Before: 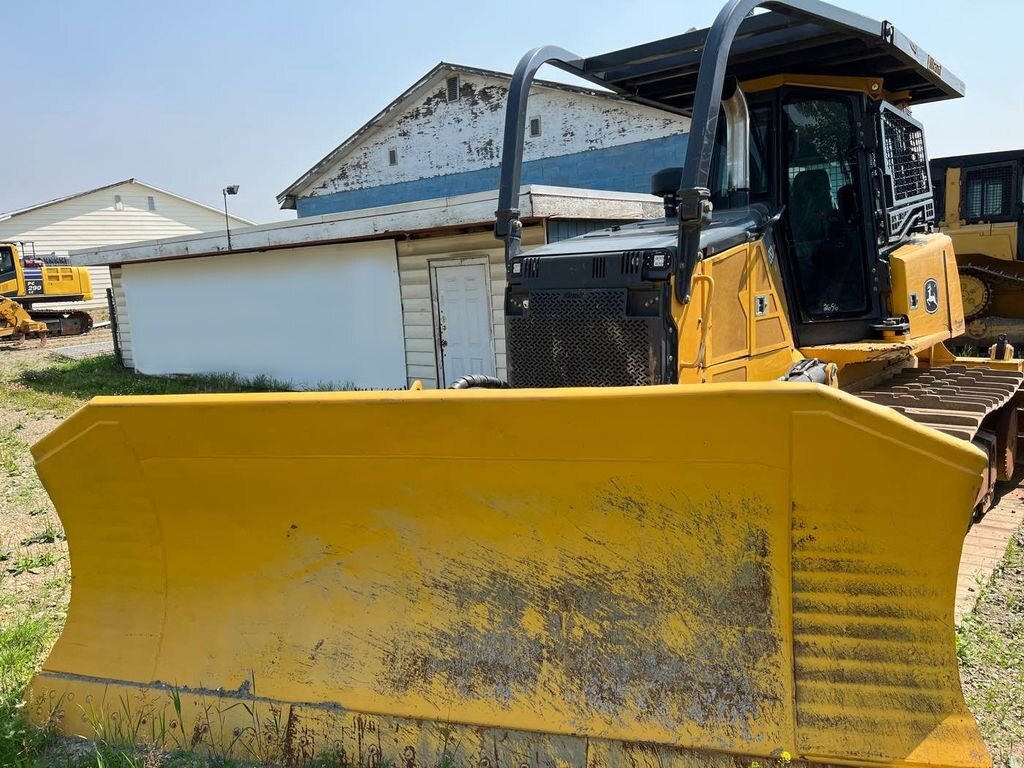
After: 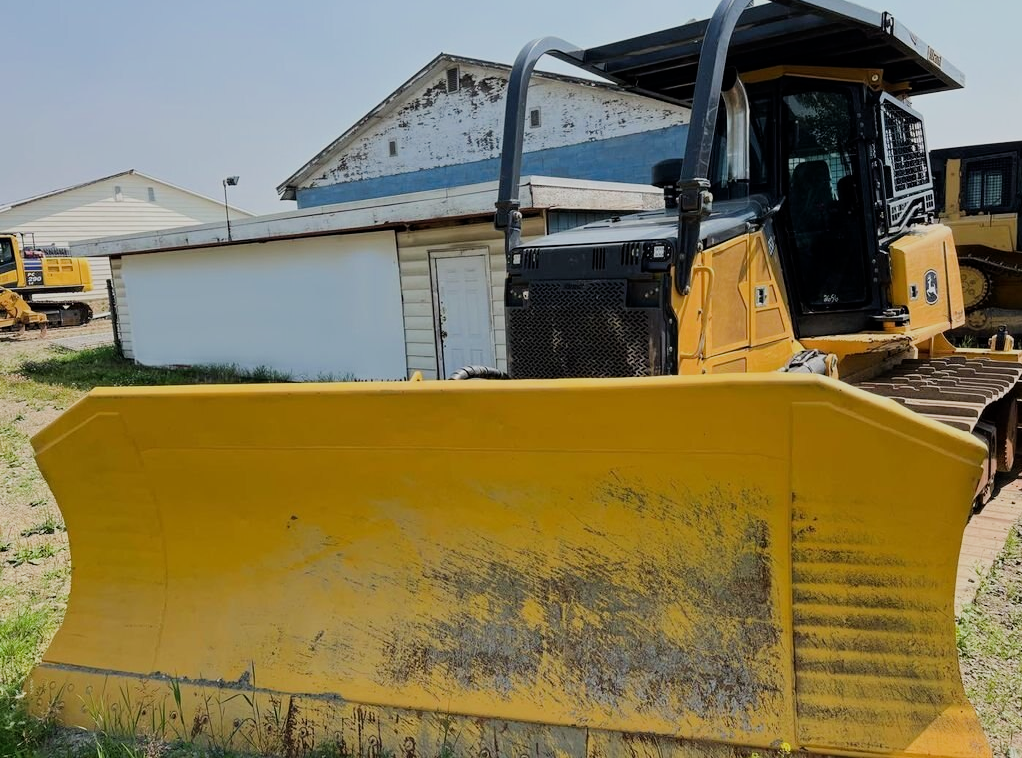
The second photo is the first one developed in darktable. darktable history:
filmic rgb: black relative exposure -8.43 EV, white relative exposure 4.68 EV, hardness 3.82
crop: top 1.175%, right 0.052%
